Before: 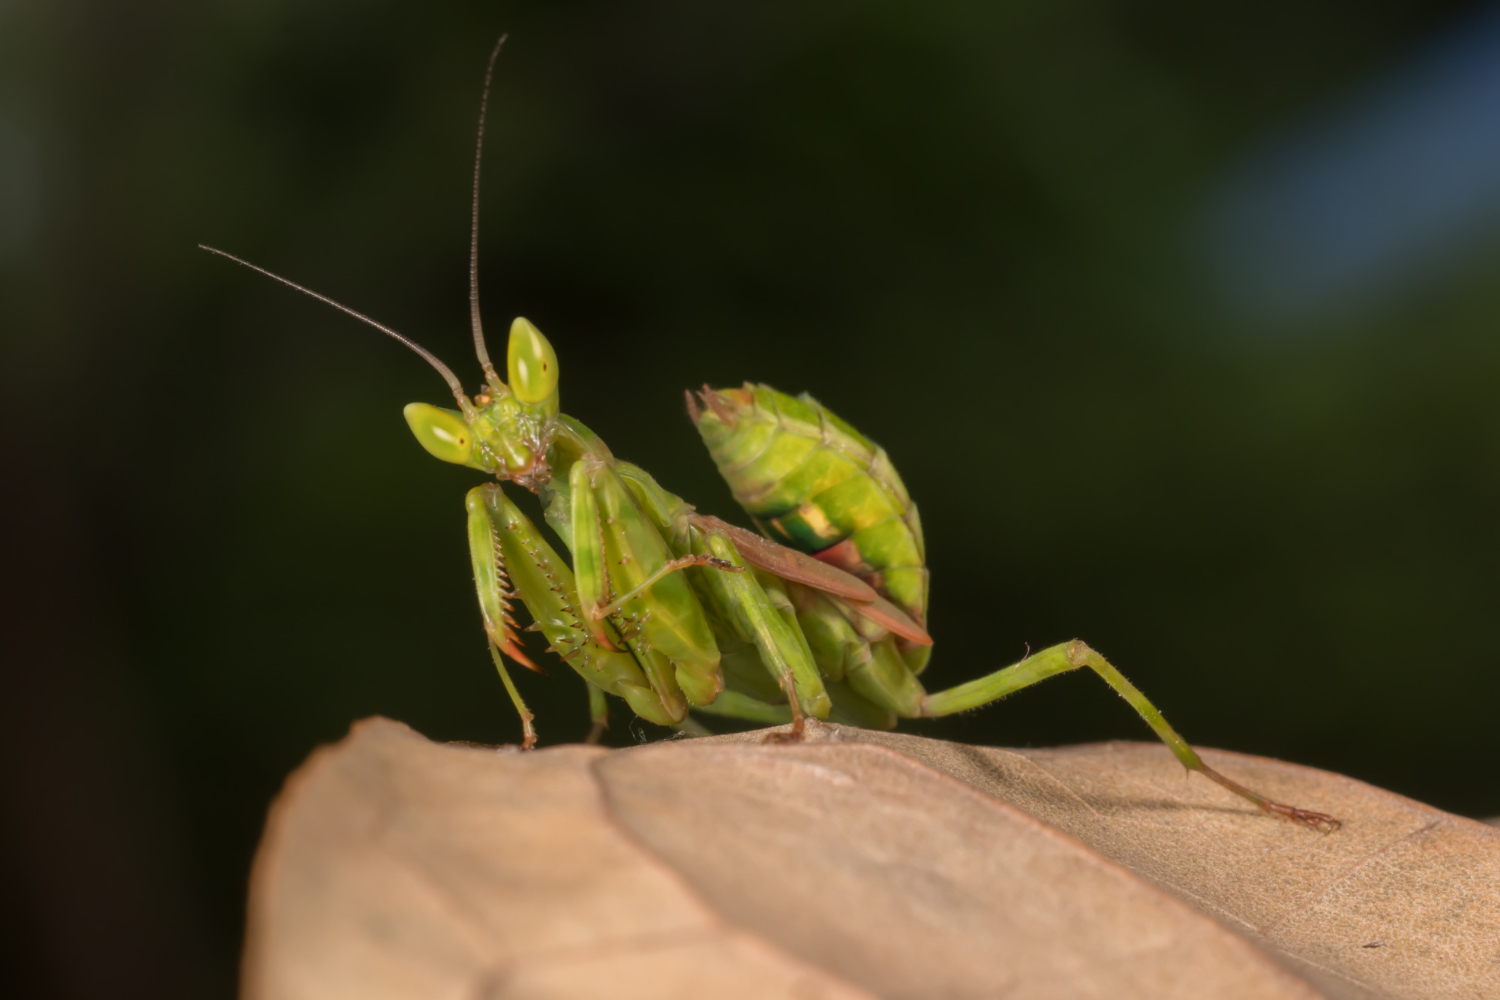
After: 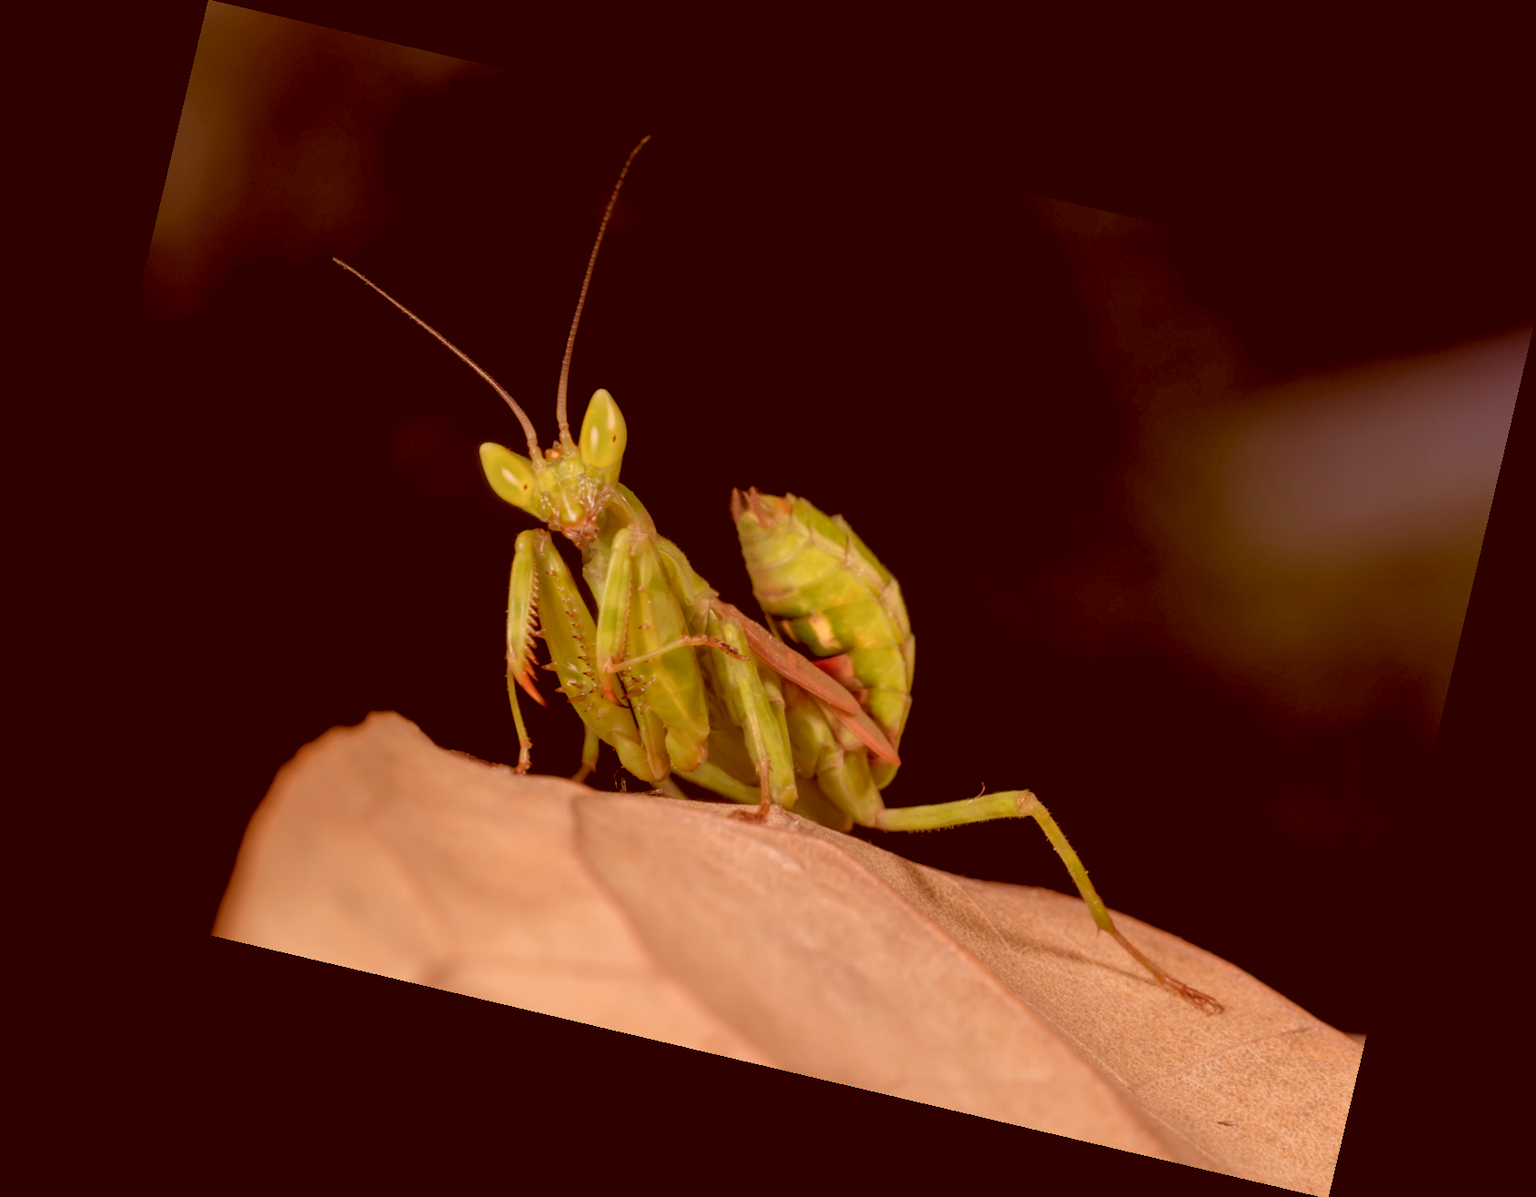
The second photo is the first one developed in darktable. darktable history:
rgb levels: preserve colors sum RGB, levels [[0.038, 0.433, 0.934], [0, 0.5, 1], [0, 0.5, 1]]
color correction: highlights a* 9.03, highlights b* 8.71, shadows a* 40, shadows b* 40, saturation 0.8
rotate and perspective: rotation 13.27°, automatic cropping off
